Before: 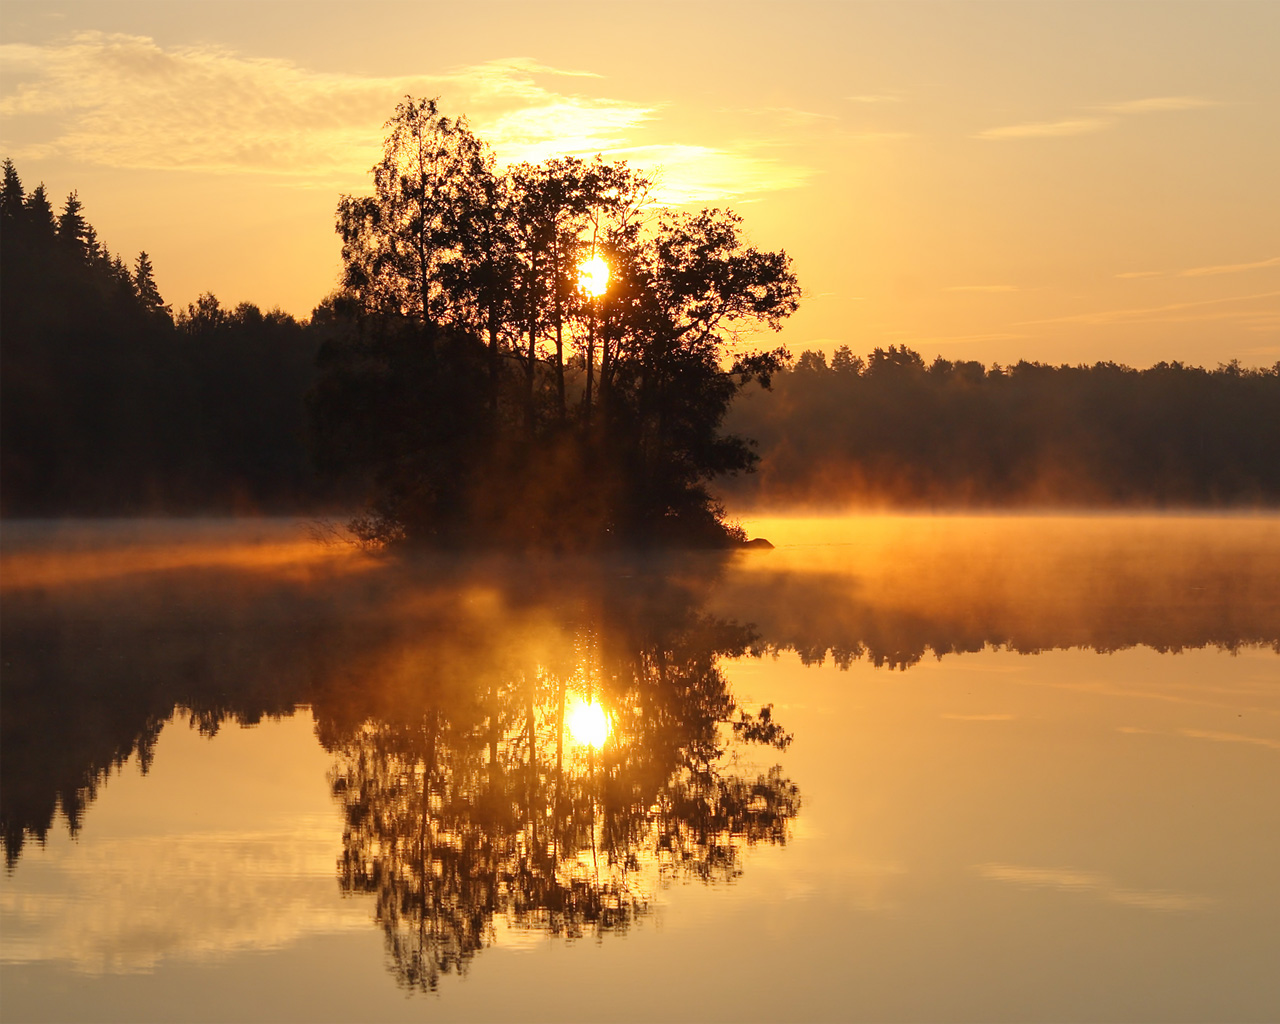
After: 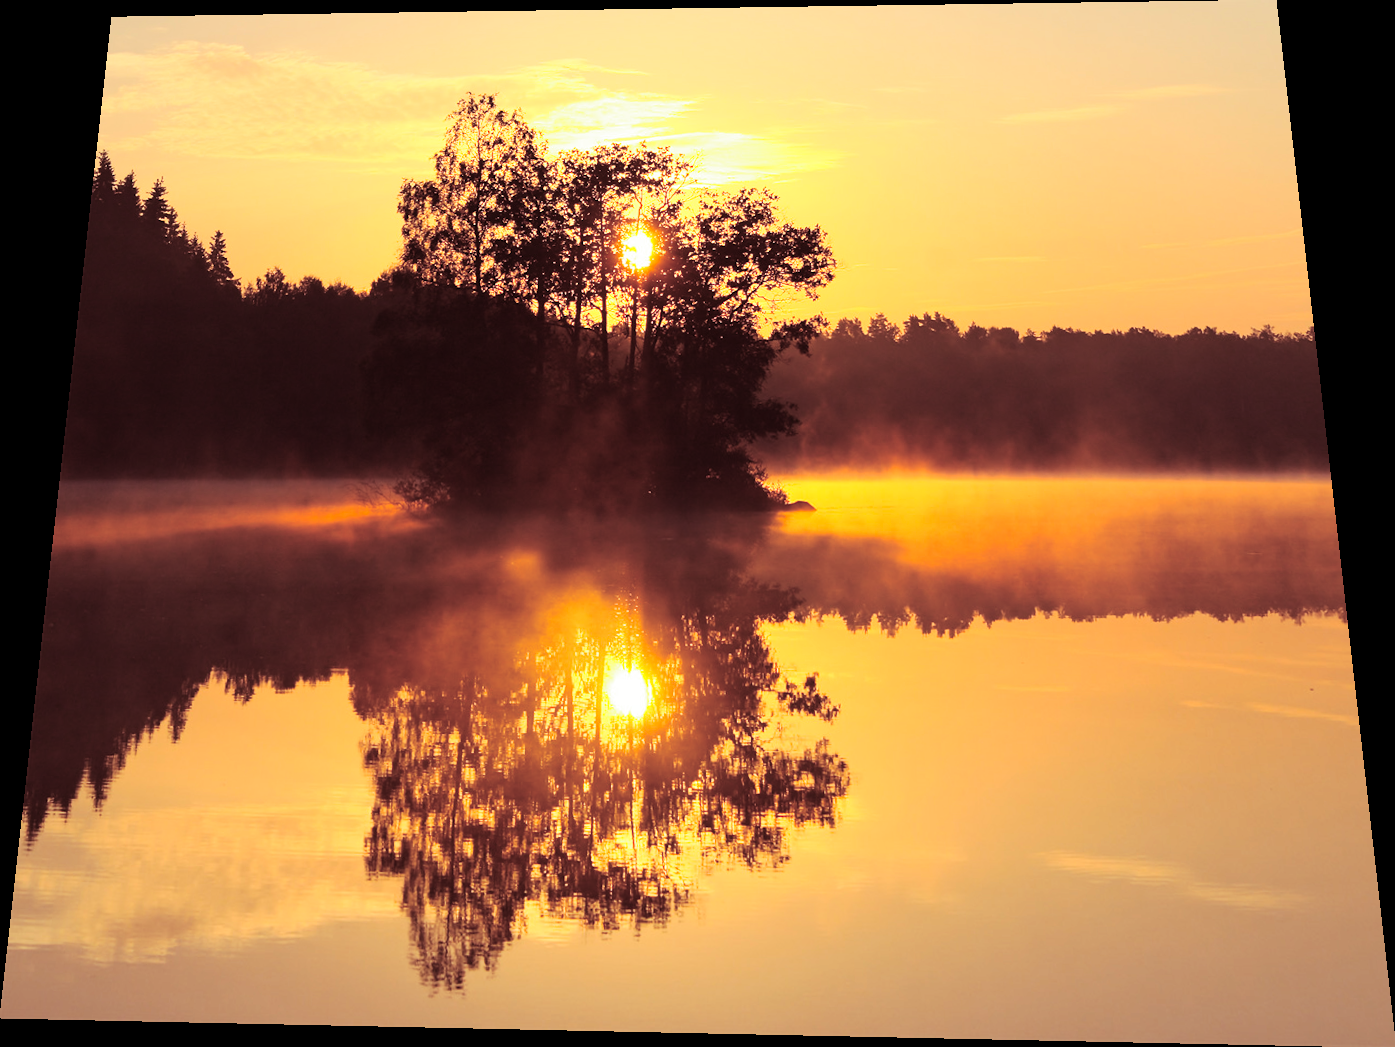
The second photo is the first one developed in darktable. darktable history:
split-toning: compress 20%
rotate and perspective: rotation 0.128°, lens shift (vertical) -0.181, lens shift (horizontal) -0.044, shear 0.001, automatic cropping off
contrast brightness saturation: contrast 0.2, brightness 0.16, saturation 0.22
